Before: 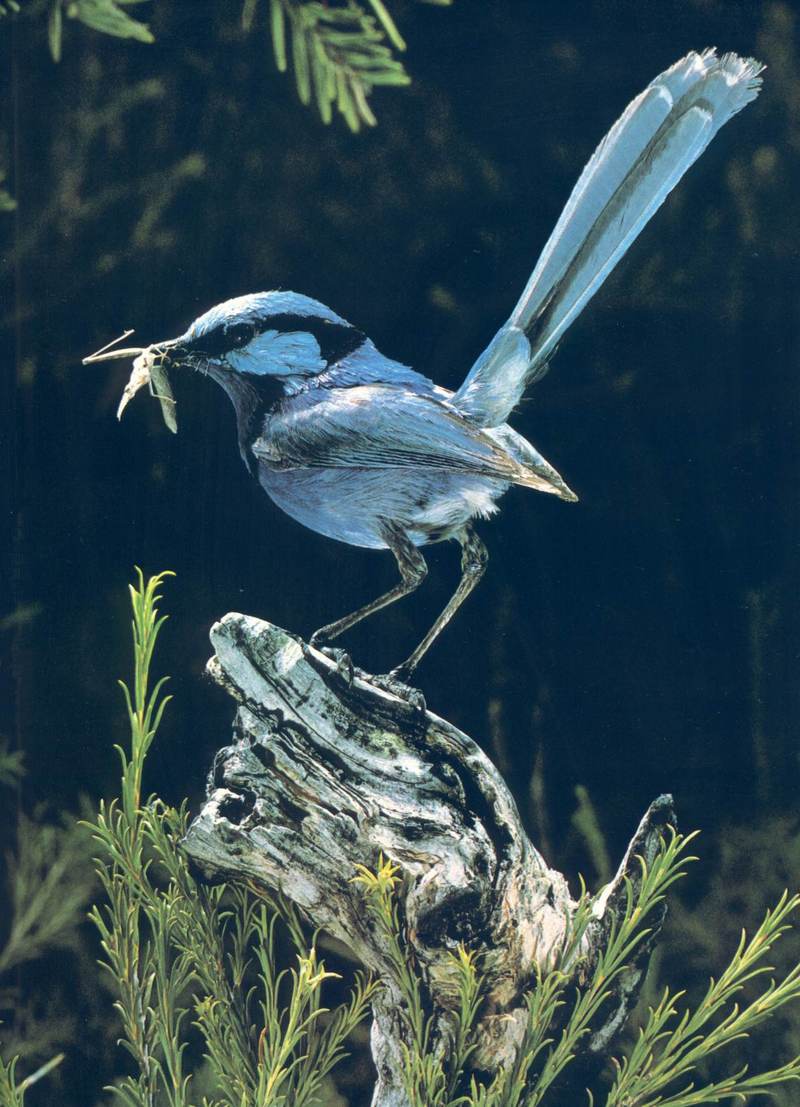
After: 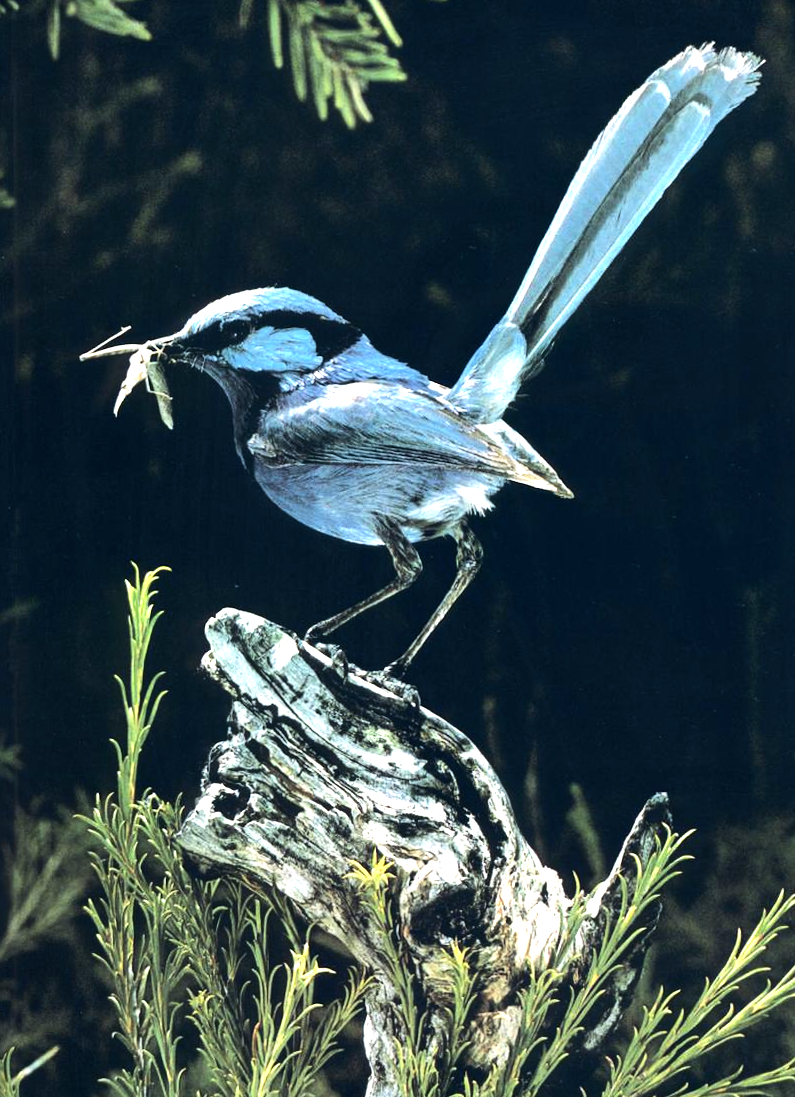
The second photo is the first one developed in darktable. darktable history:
tone equalizer: -8 EV -1.08 EV, -7 EV -1.01 EV, -6 EV -0.867 EV, -5 EV -0.578 EV, -3 EV 0.578 EV, -2 EV 0.867 EV, -1 EV 1.01 EV, +0 EV 1.08 EV, edges refinement/feathering 500, mask exposure compensation -1.57 EV, preserve details no
rotate and perspective: rotation 0.192°, lens shift (horizontal) -0.015, crop left 0.005, crop right 0.996, crop top 0.006, crop bottom 0.99
